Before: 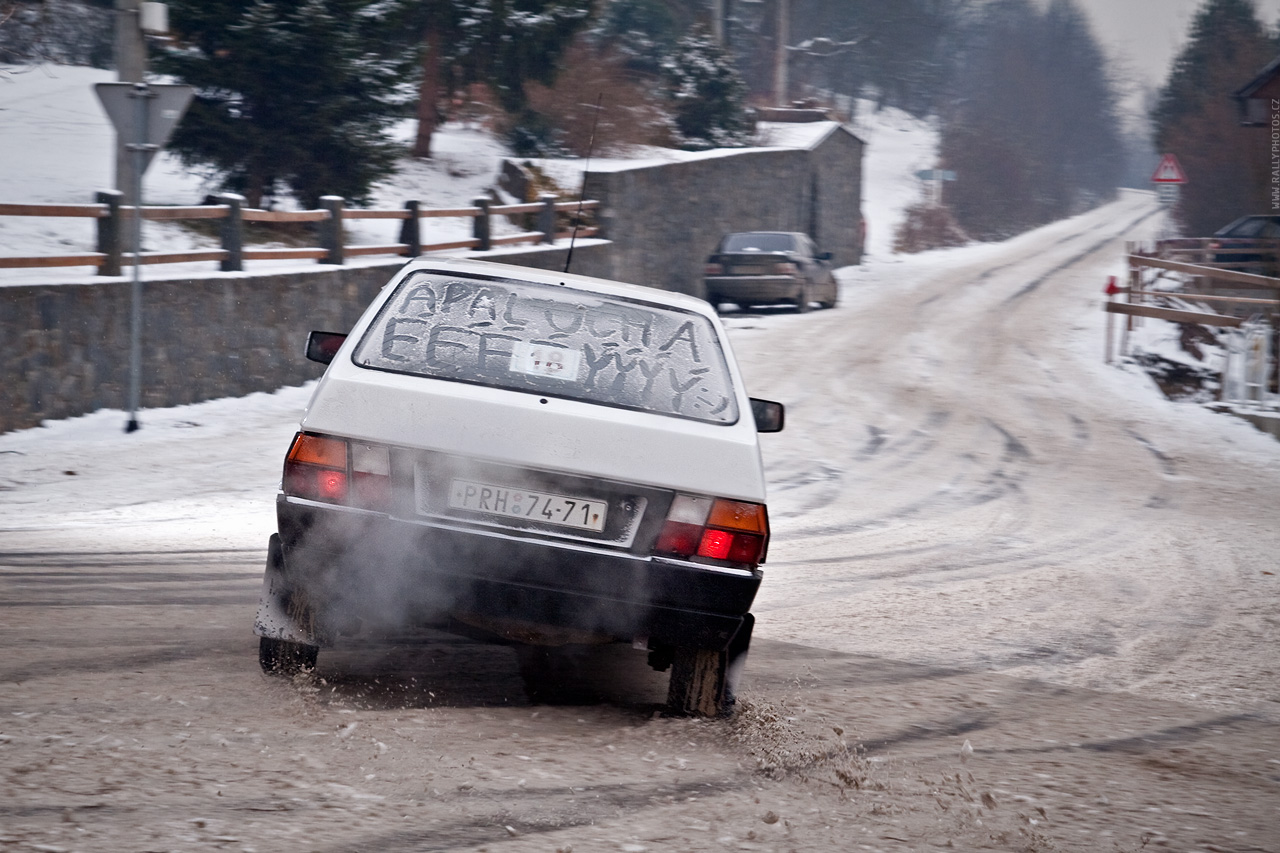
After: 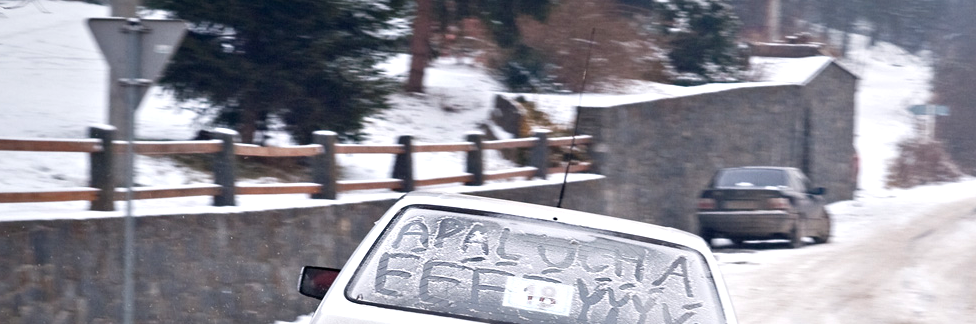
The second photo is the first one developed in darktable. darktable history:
tone equalizer: on, module defaults
exposure: black level correction 0.001, exposure 0.5 EV, compensate exposure bias true, compensate highlight preservation false
crop: left 0.579%, top 7.627%, right 23.167%, bottom 54.275%
